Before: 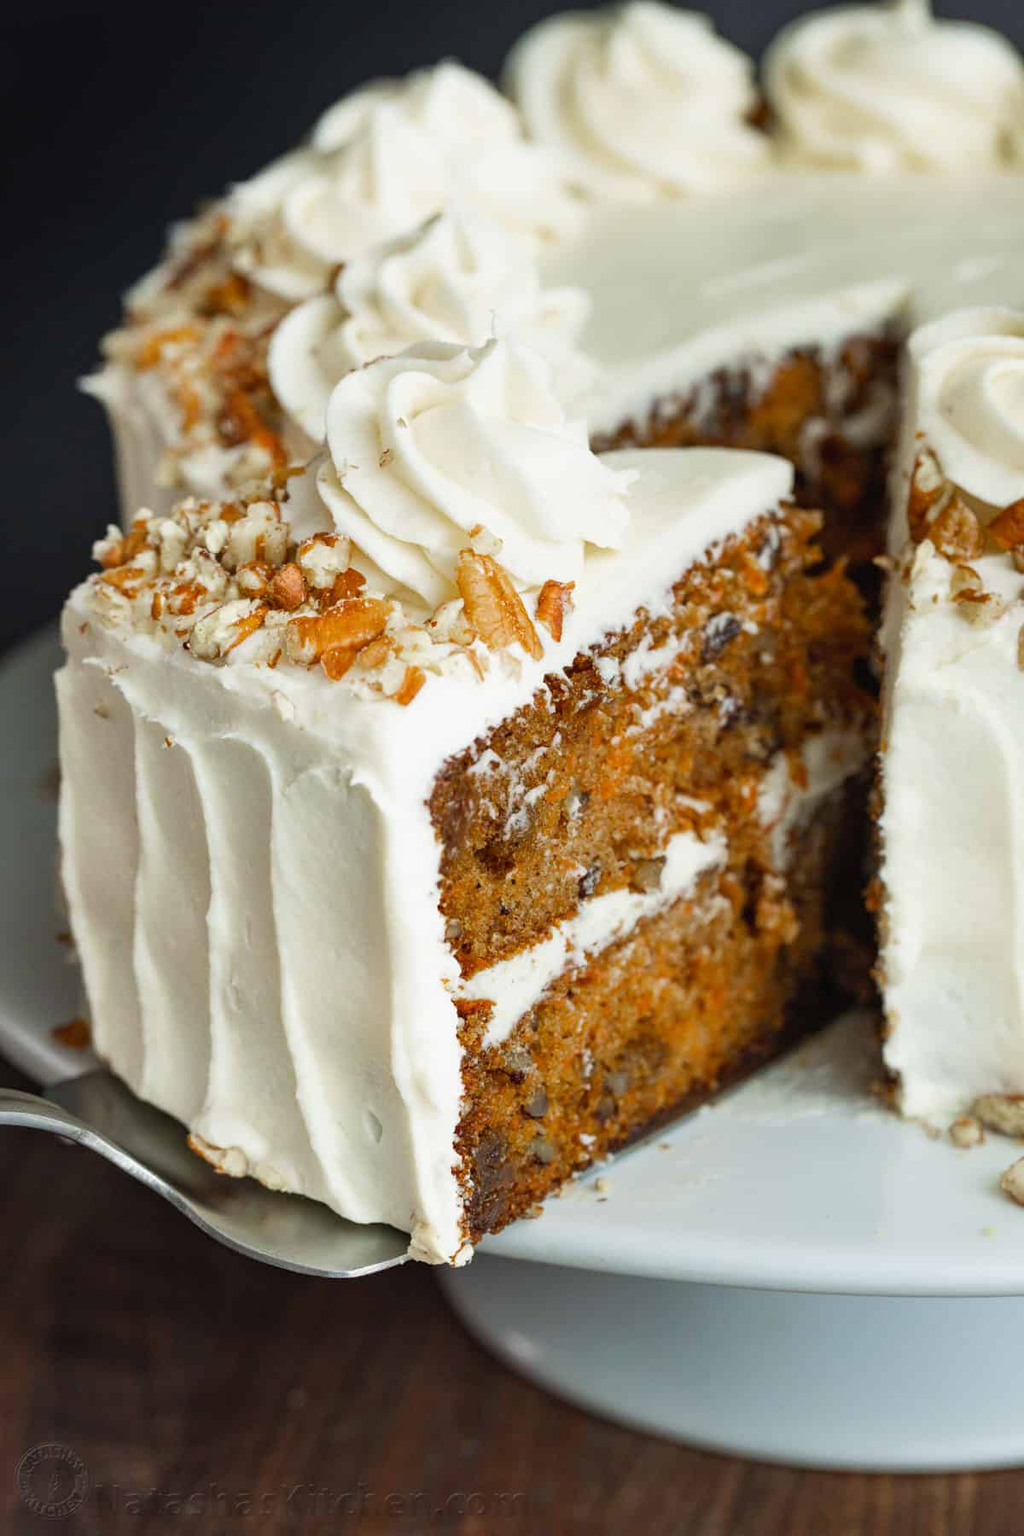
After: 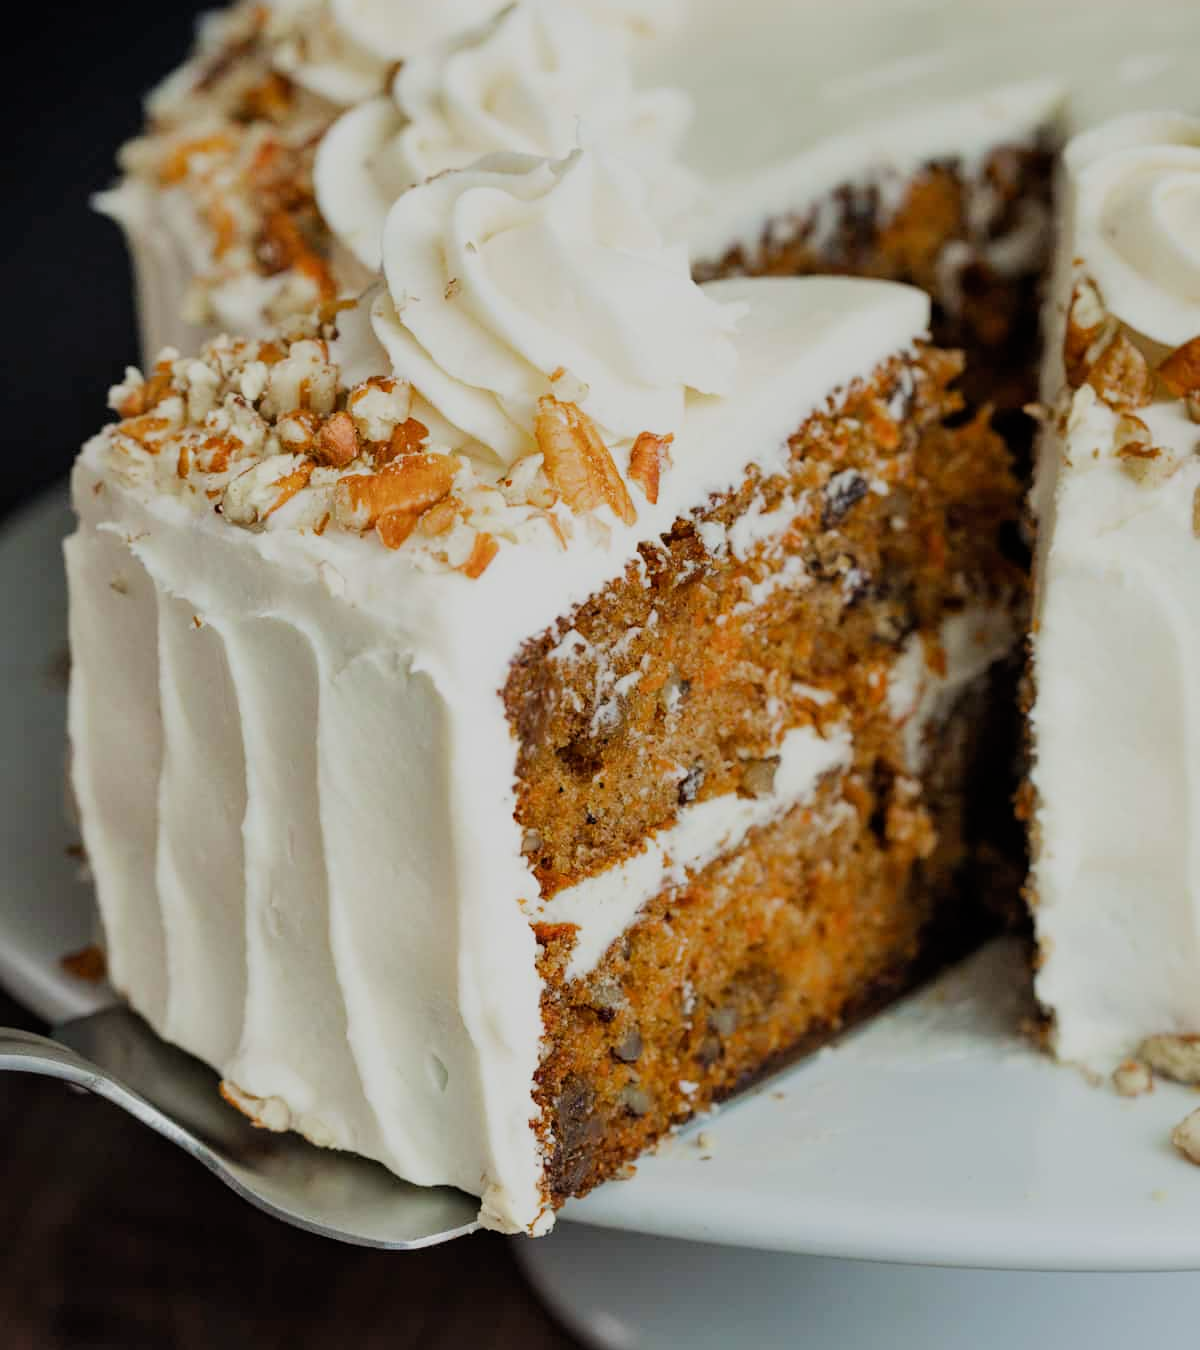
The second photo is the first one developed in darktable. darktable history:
exposure: exposure -0.021 EV, compensate highlight preservation false
crop: top 13.819%, bottom 11.169%
filmic rgb: black relative exposure -7.65 EV, white relative exposure 4.56 EV, hardness 3.61
